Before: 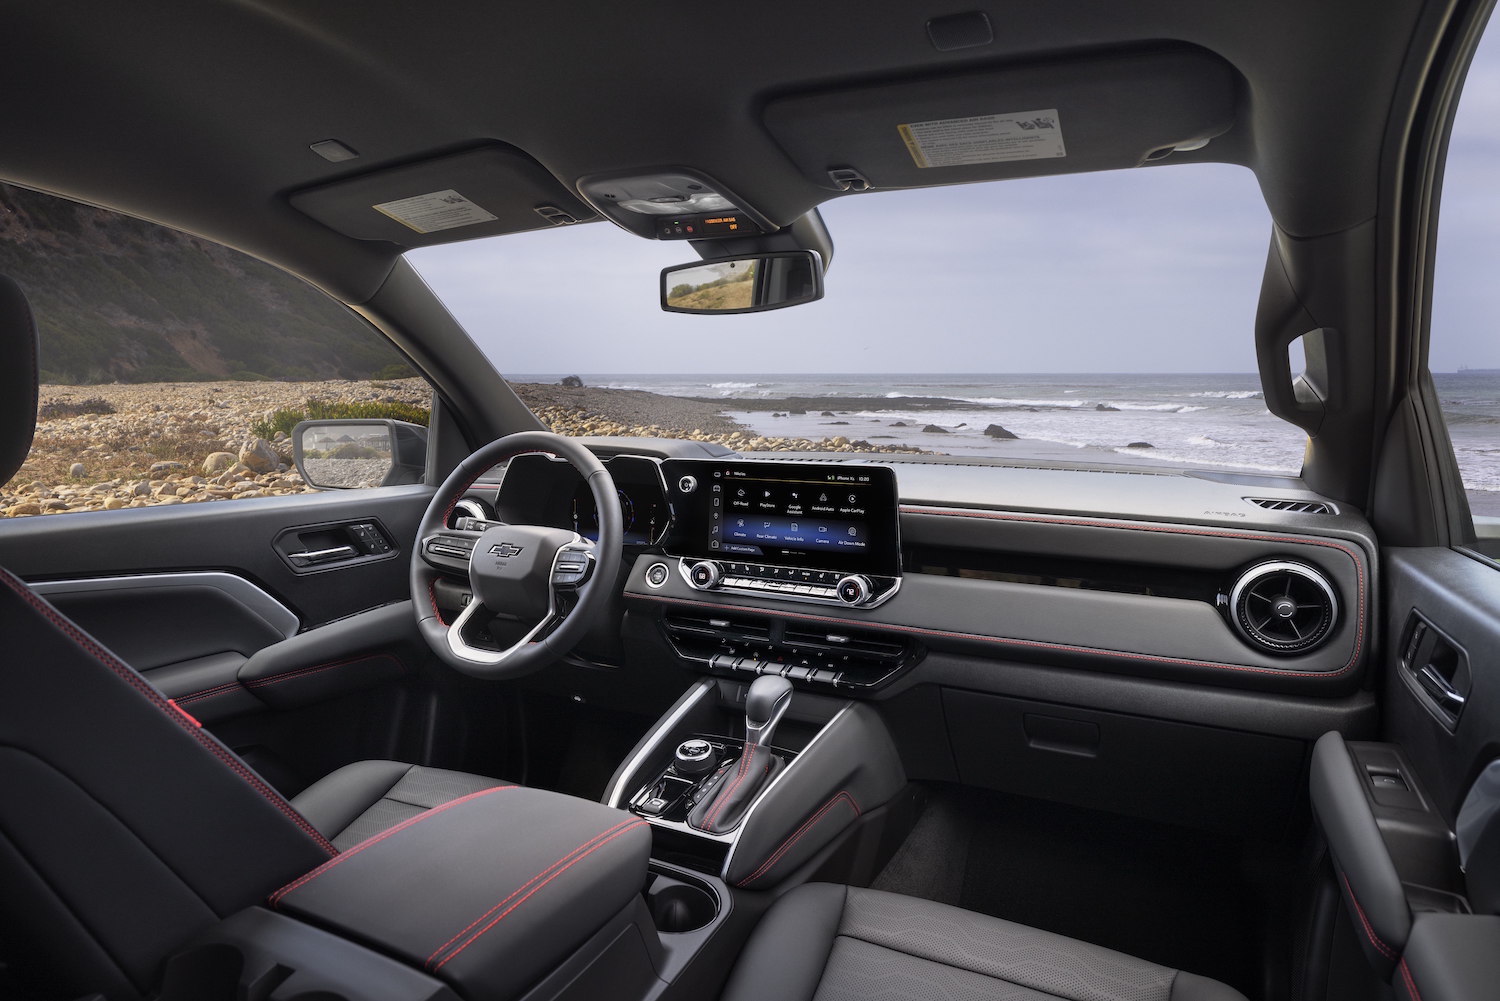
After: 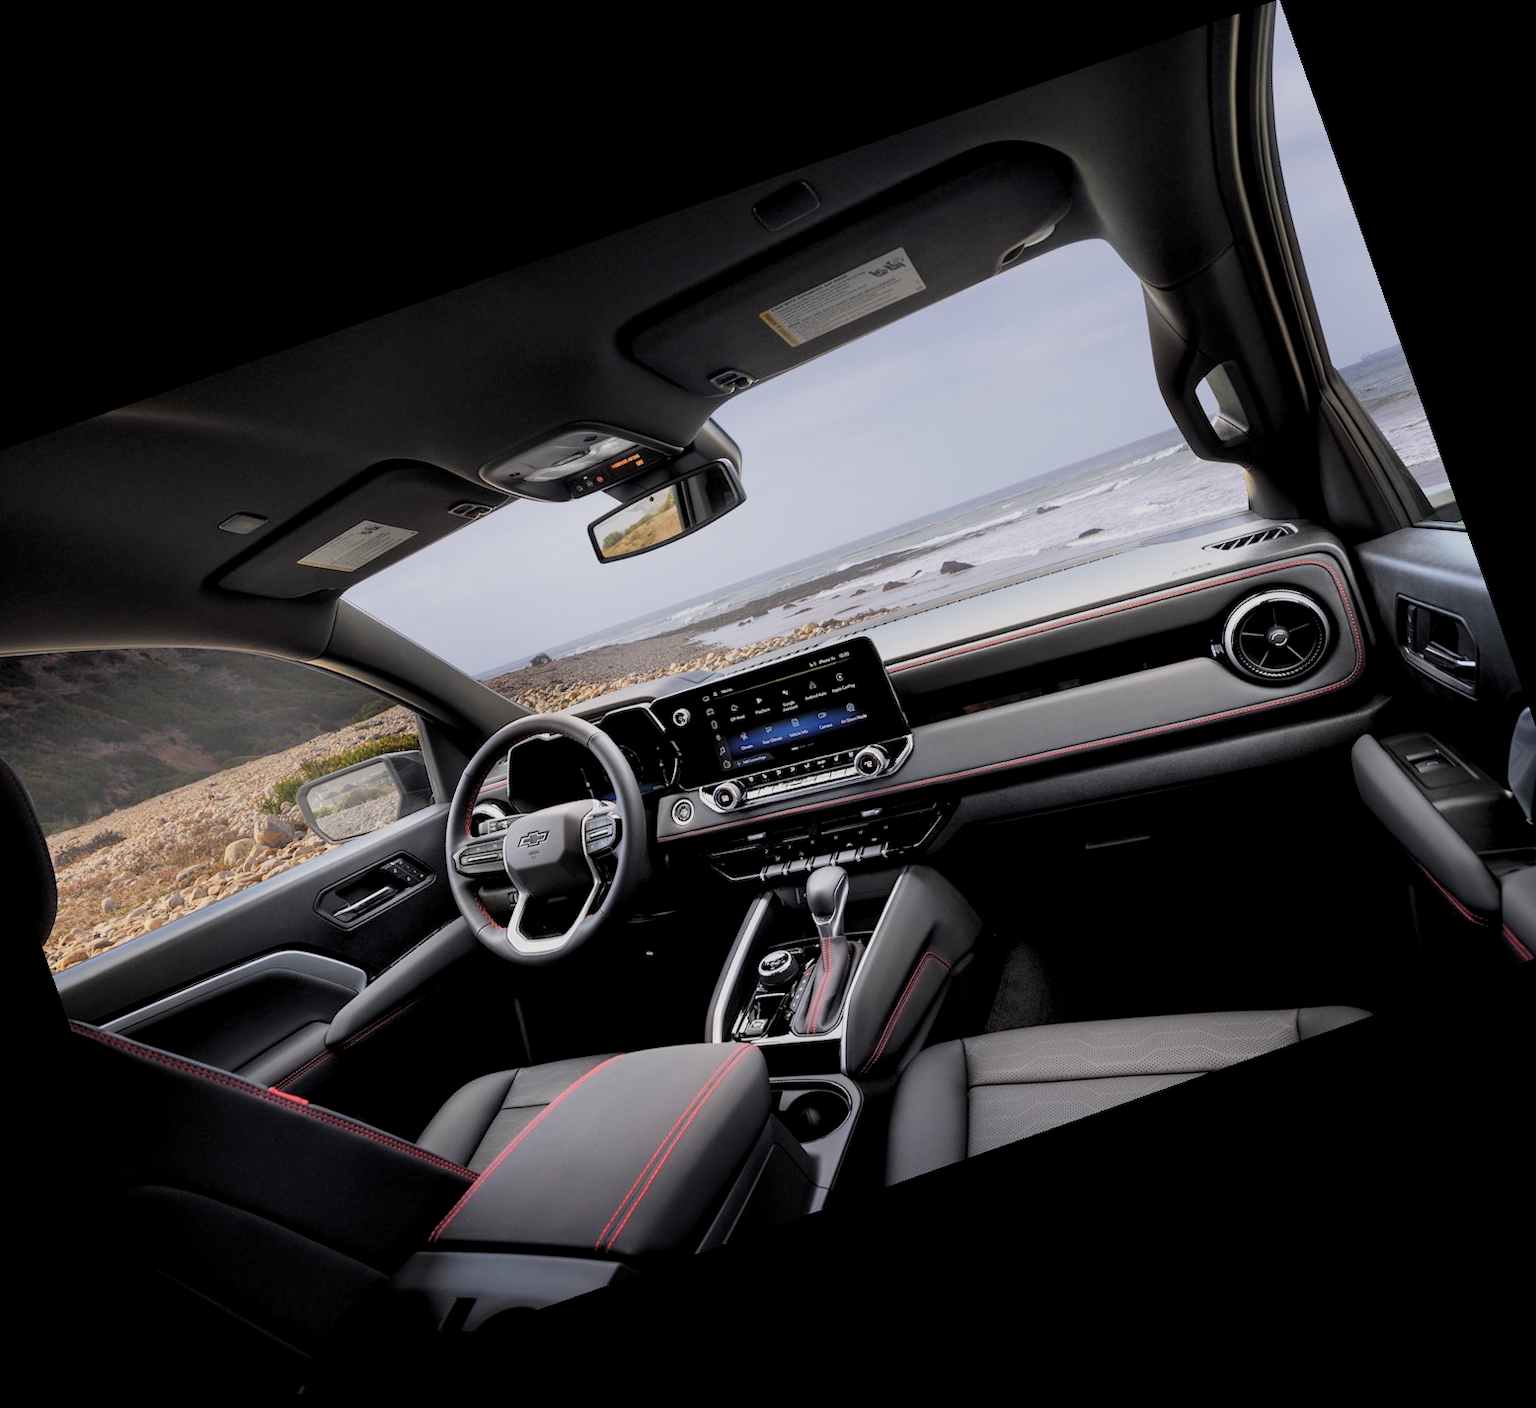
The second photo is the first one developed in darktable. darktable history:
filmic rgb: black relative exposure -7.65 EV, white relative exposure 4.56 EV, hardness 3.61
levels: levels [0.031, 0.5, 0.969]
crop and rotate: angle 19.43°, left 6.812%, right 4.125%, bottom 1.087%
exposure: exposure 0.3 EV, compensate highlight preservation false
